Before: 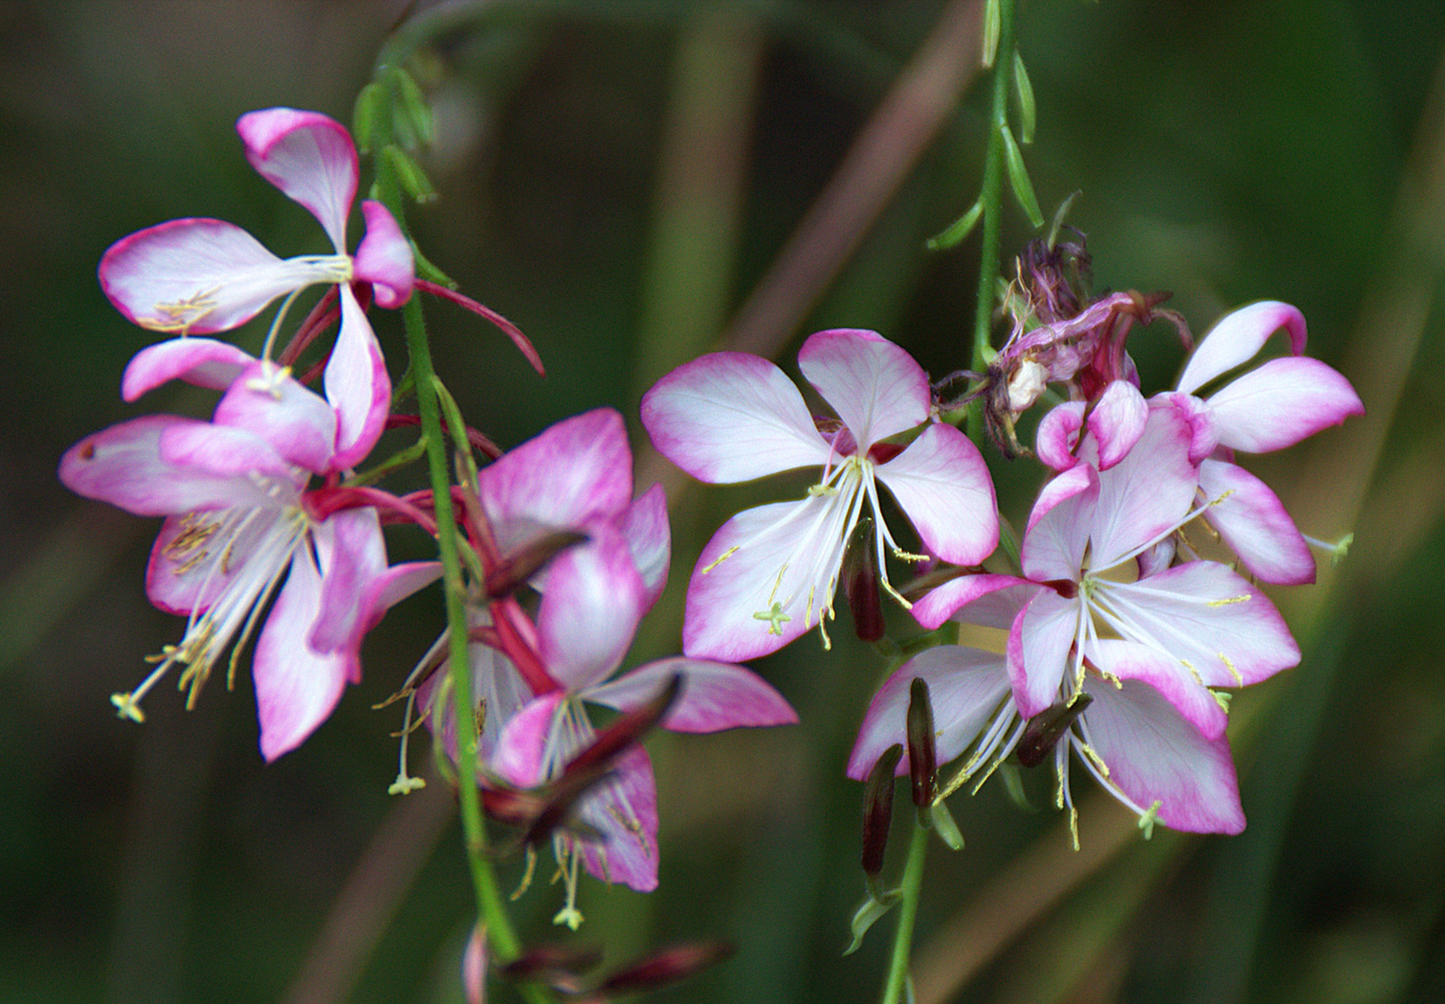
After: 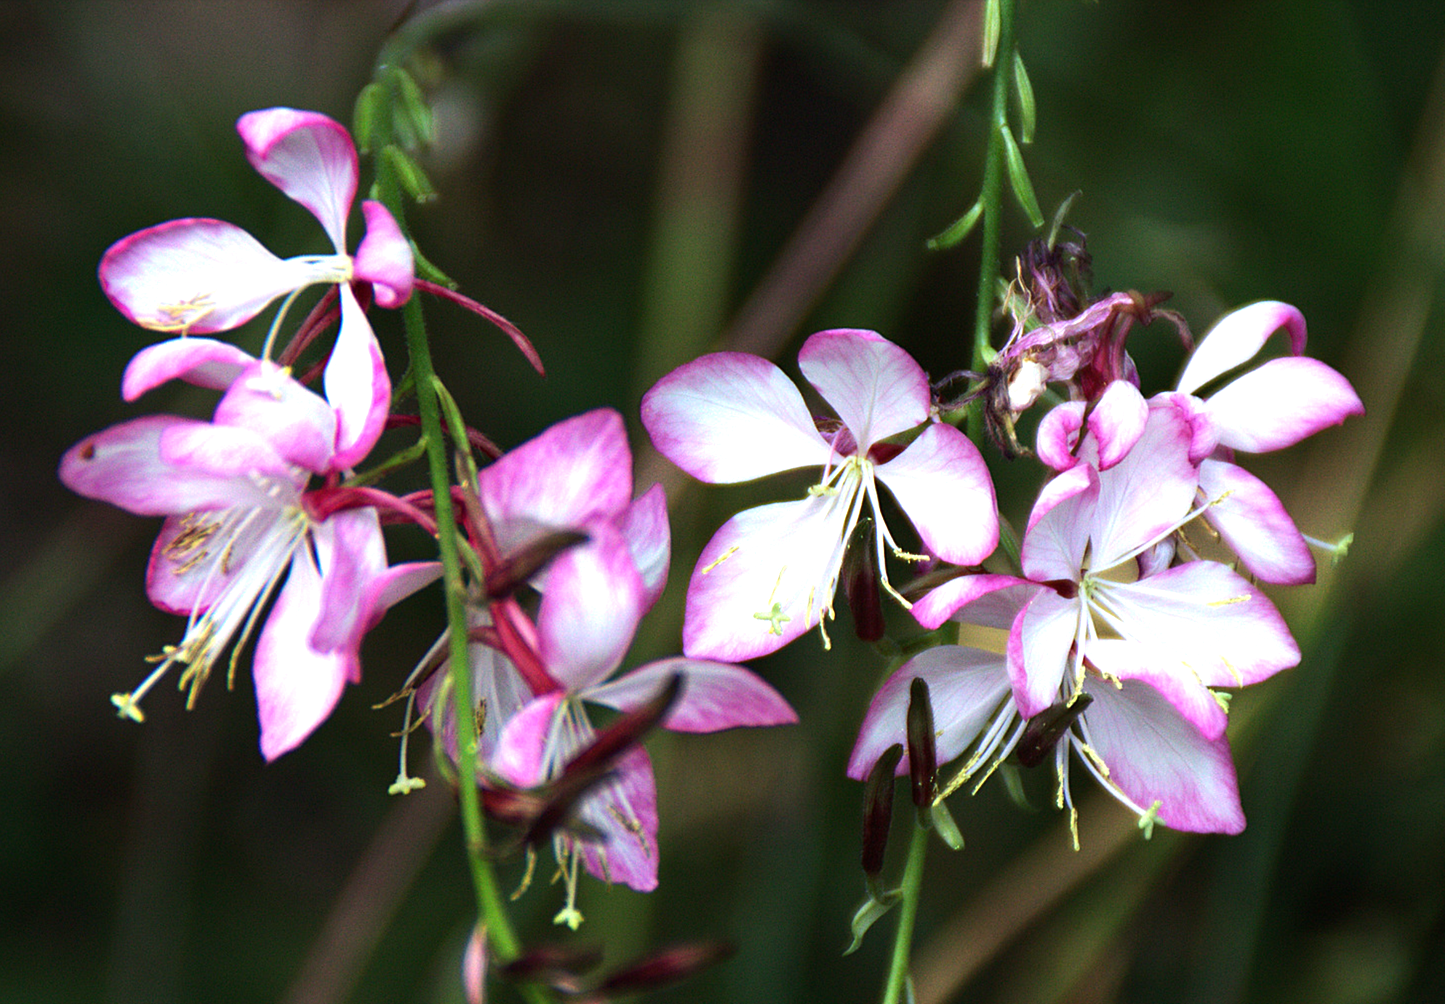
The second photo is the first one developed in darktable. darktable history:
tone equalizer: -8 EV -0.733 EV, -7 EV -0.713 EV, -6 EV -0.581 EV, -5 EV -0.38 EV, -3 EV 0.373 EV, -2 EV 0.6 EV, -1 EV 0.68 EV, +0 EV 0.752 EV, edges refinement/feathering 500, mask exposure compensation -1.57 EV, preserve details no
